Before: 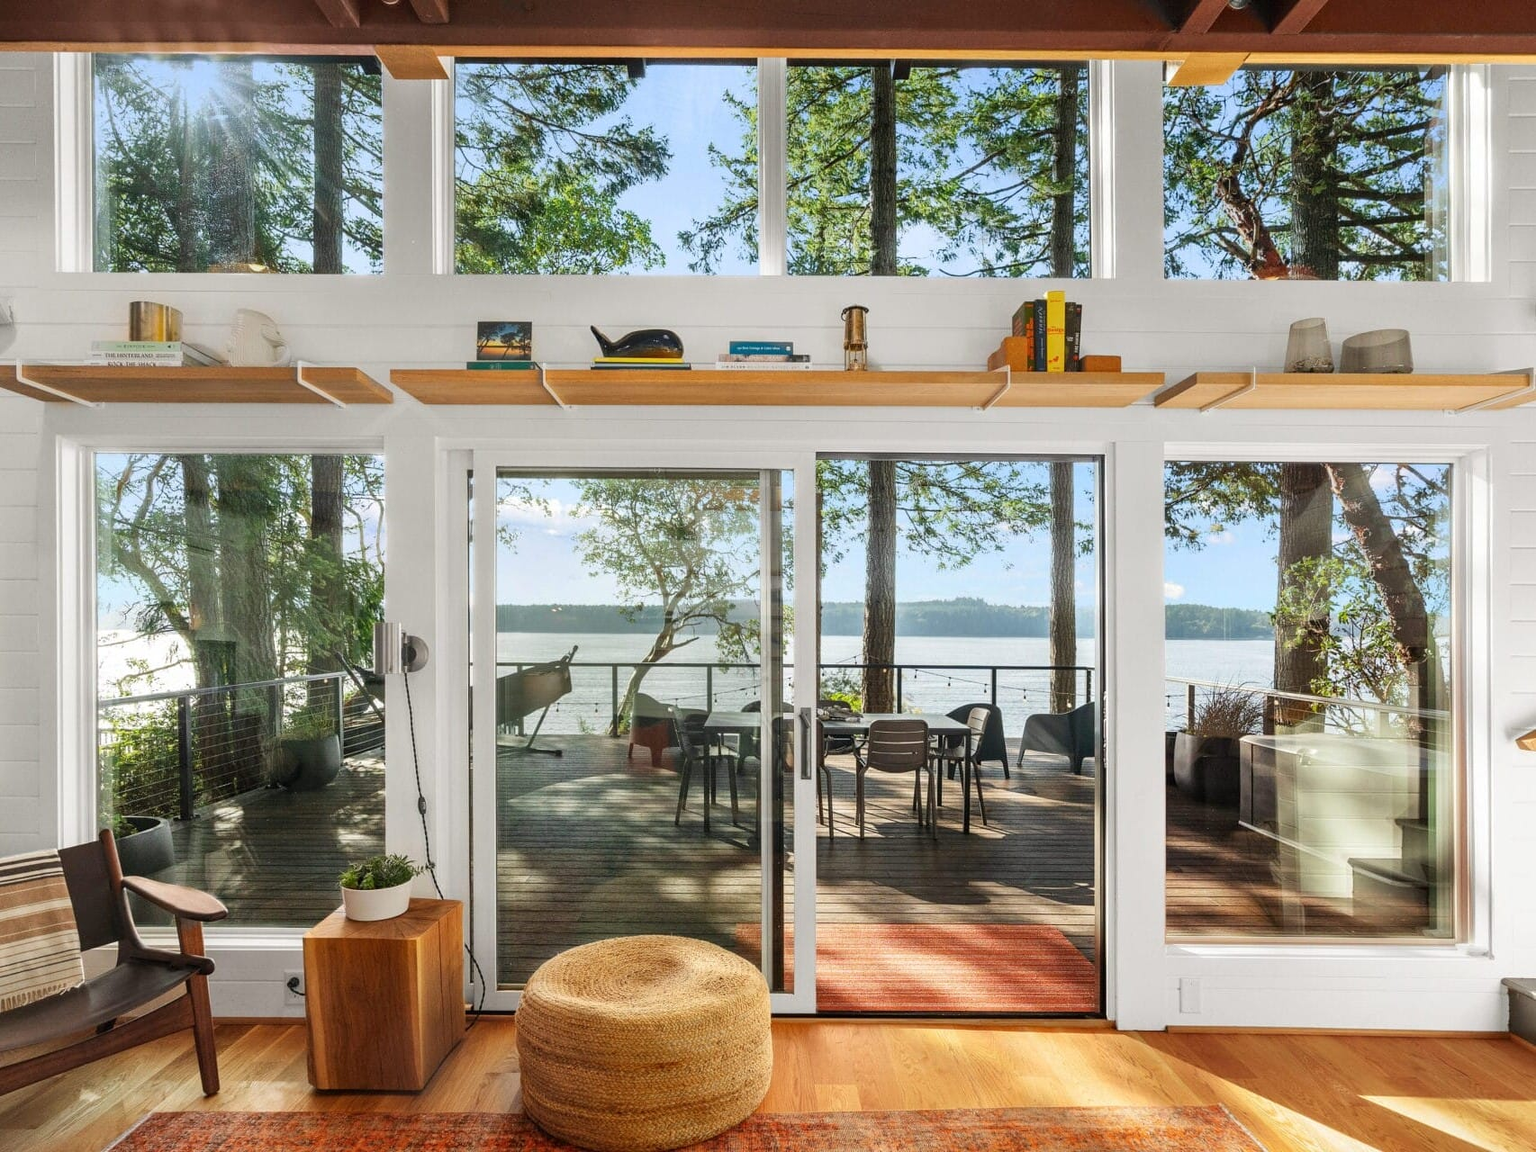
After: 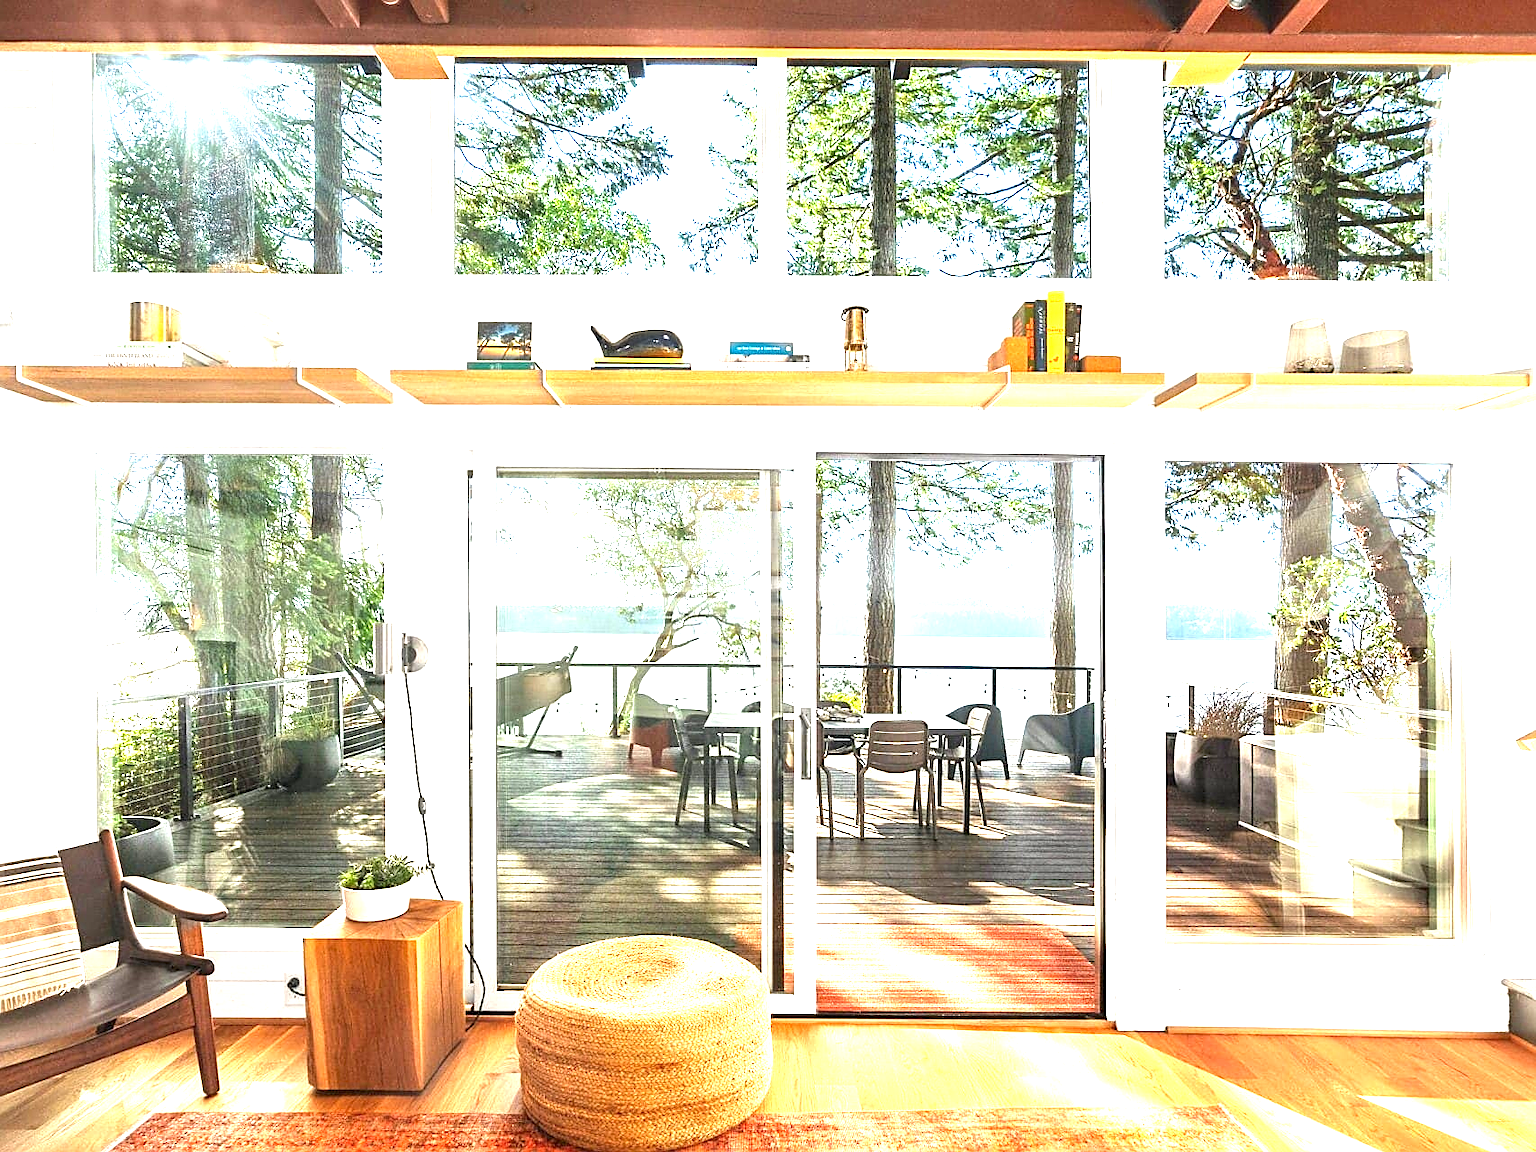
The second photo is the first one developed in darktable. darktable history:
sharpen: on, module defaults
exposure: black level correction 0, exposure 1.975 EV, compensate exposure bias true, compensate highlight preservation false
